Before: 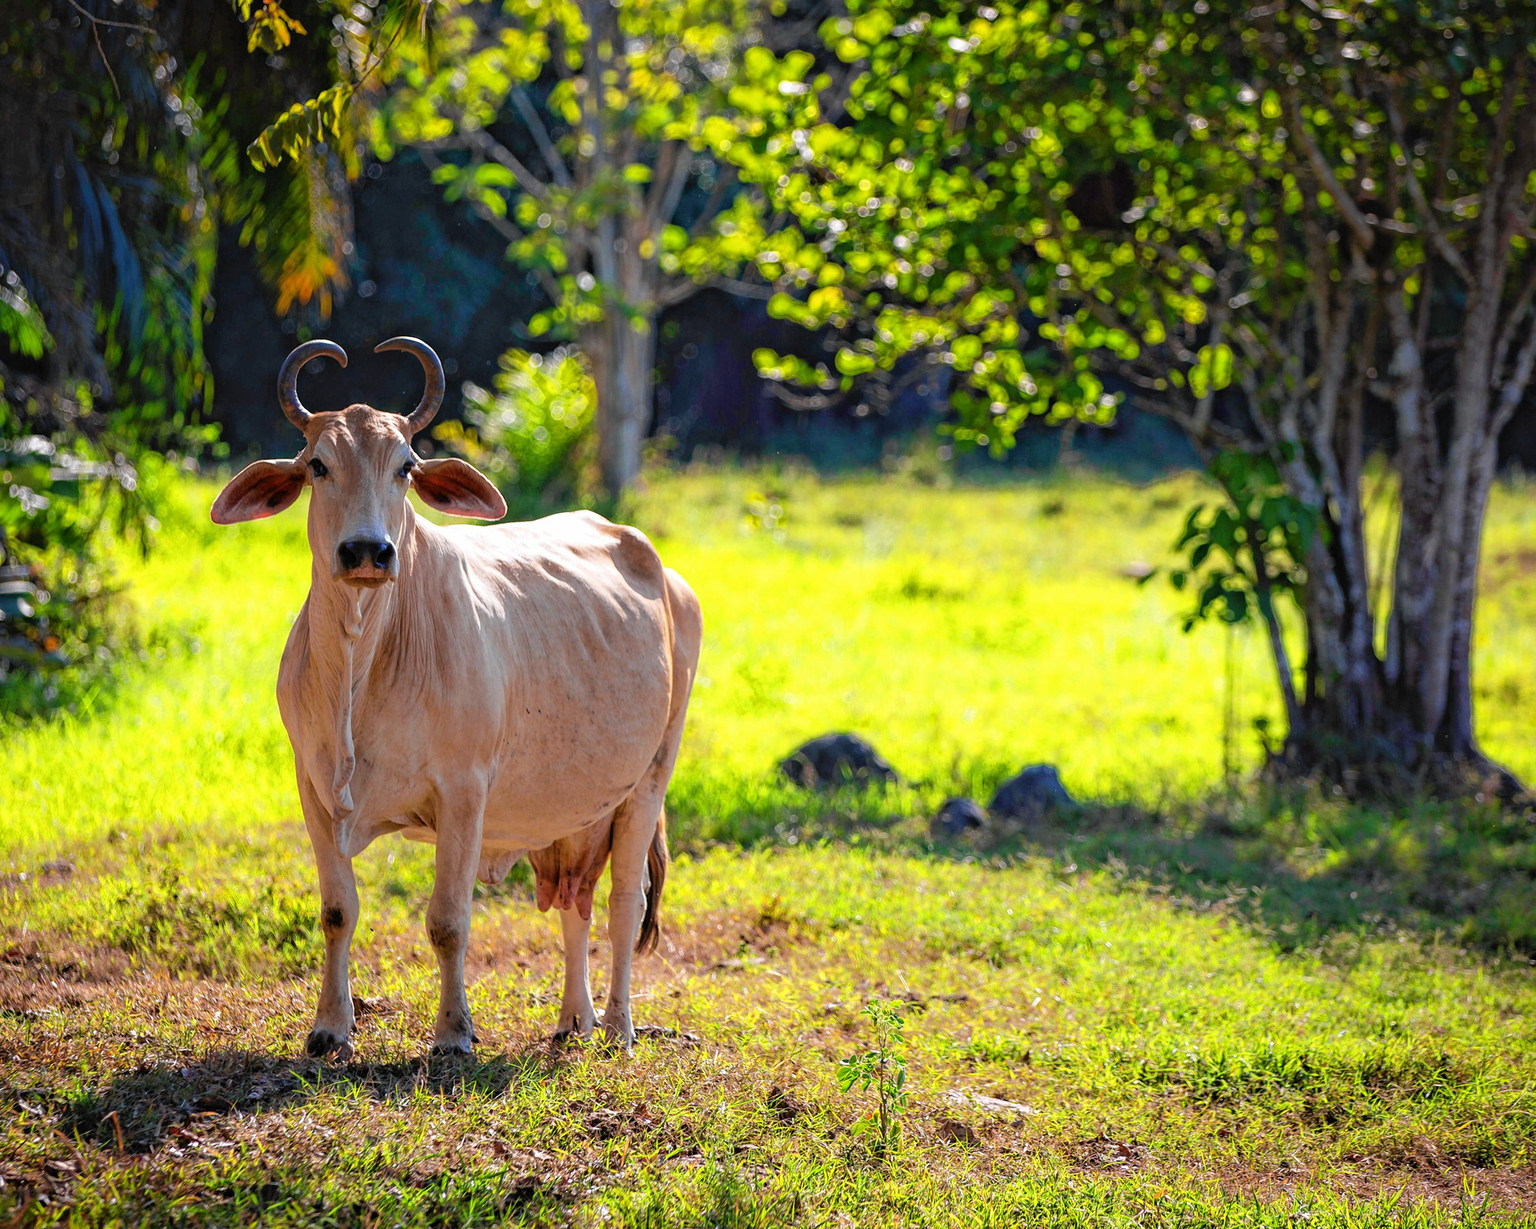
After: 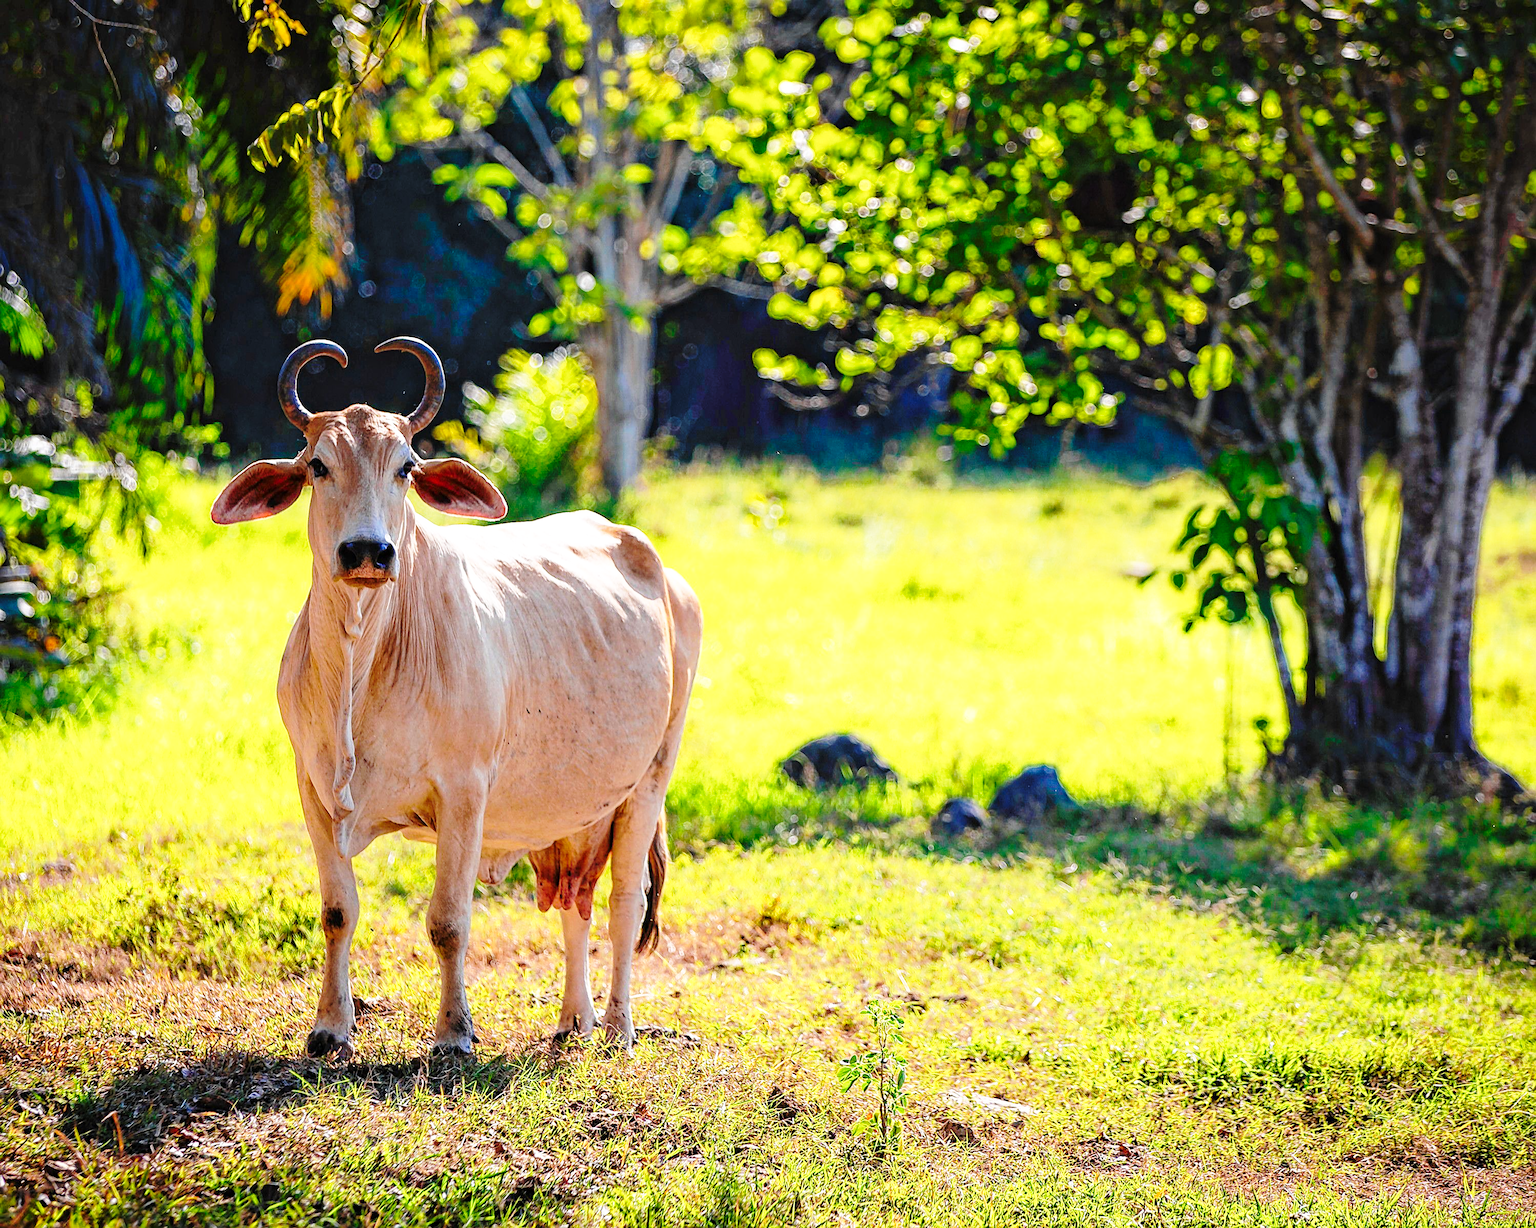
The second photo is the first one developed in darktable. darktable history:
sharpen: on, module defaults
base curve: curves: ch0 [(0, 0) (0.036, 0.037) (0.121, 0.228) (0.46, 0.76) (0.859, 0.983) (1, 1)], preserve colors none
exposure: compensate highlight preservation false
